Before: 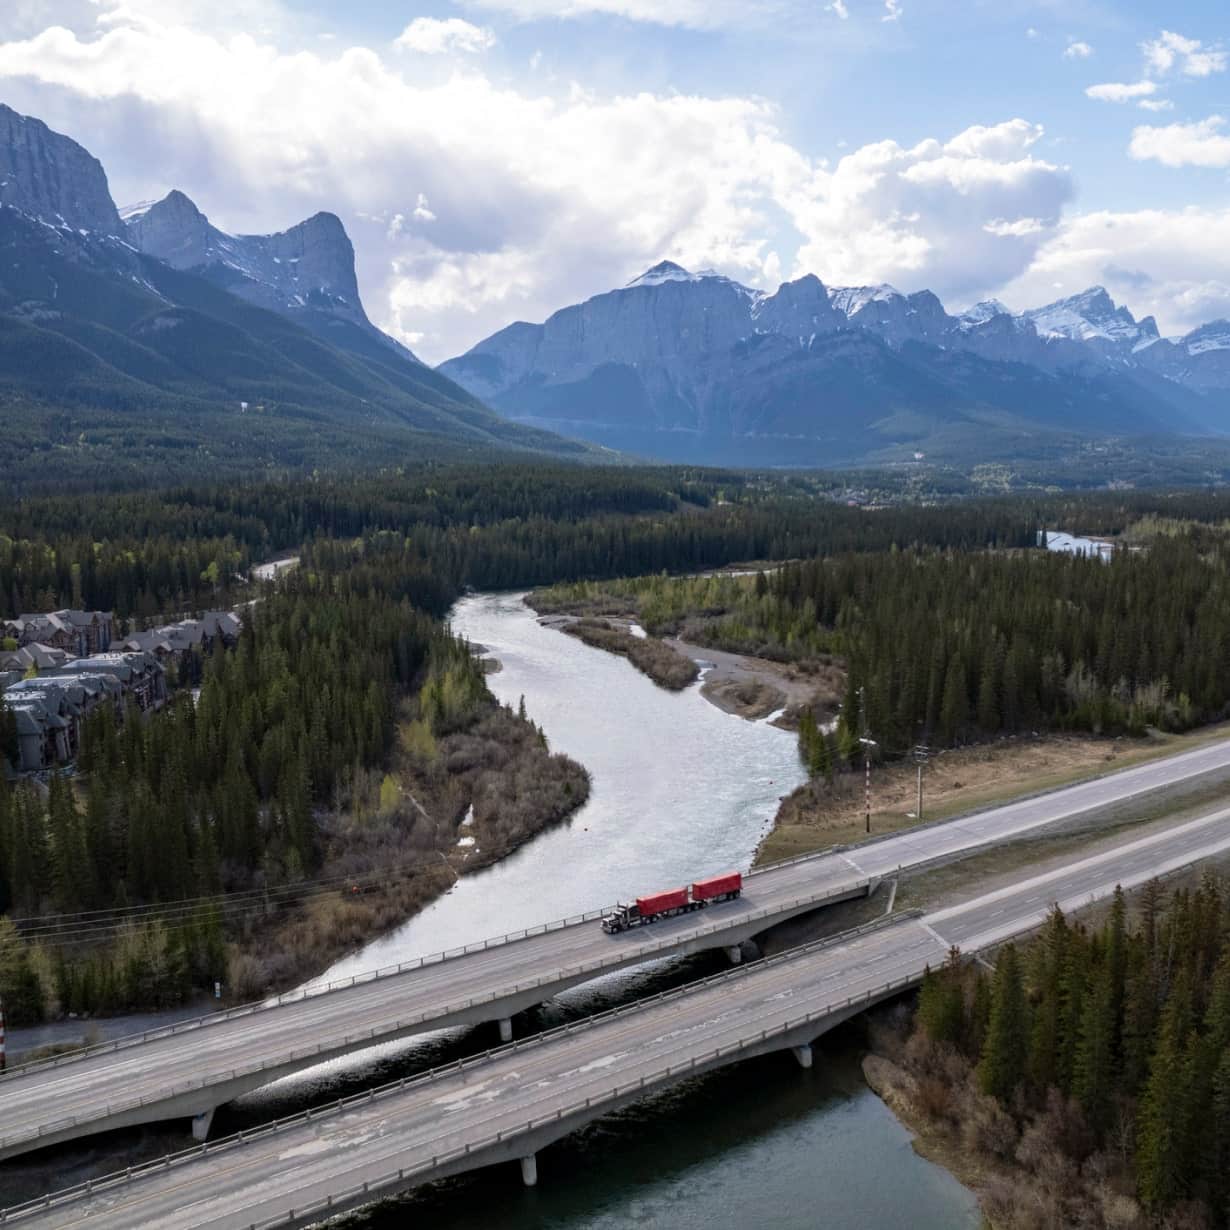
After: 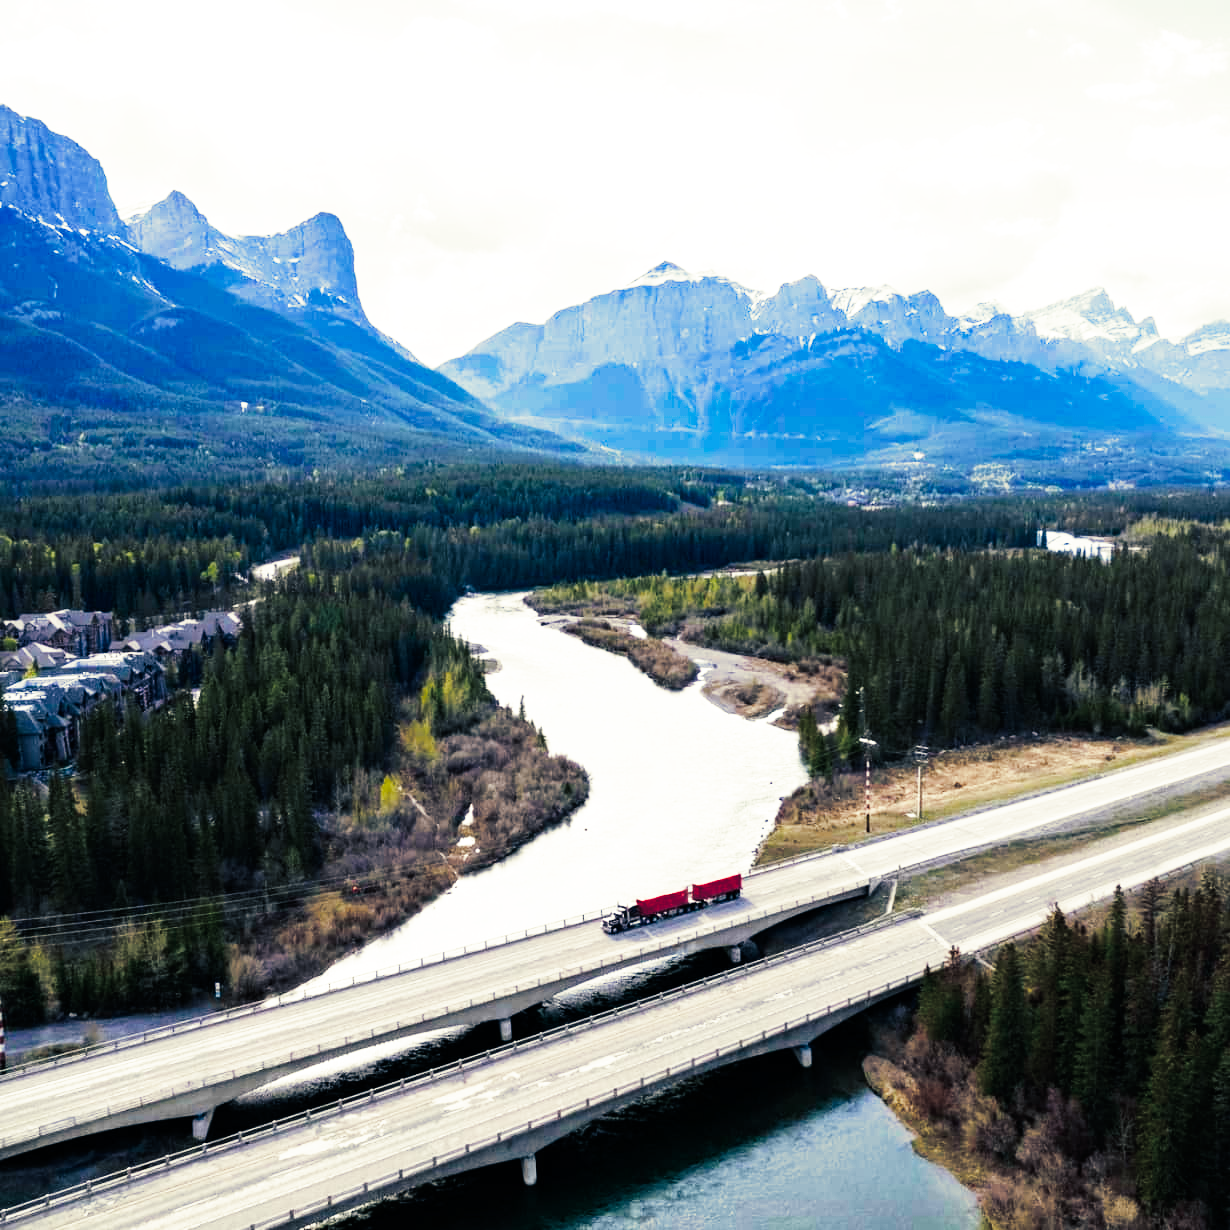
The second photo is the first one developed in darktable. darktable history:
base curve: curves: ch0 [(0, 0) (0.007, 0.004) (0.027, 0.03) (0.046, 0.07) (0.207, 0.54) (0.442, 0.872) (0.673, 0.972) (1, 1)], preserve colors none
color balance rgb: linear chroma grading › shadows 16%, perceptual saturation grading › global saturation 8%, perceptual saturation grading › shadows 4%, perceptual brilliance grading › global brilliance 2%, perceptual brilliance grading › highlights 8%, perceptual brilliance grading › shadows -4%, global vibrance 16%, saturation formula JzAzBz (2021)
split-toning: shadows › hue 216°, shadows › saturation 1, highlights › hue 57.6°, balance -33.4
